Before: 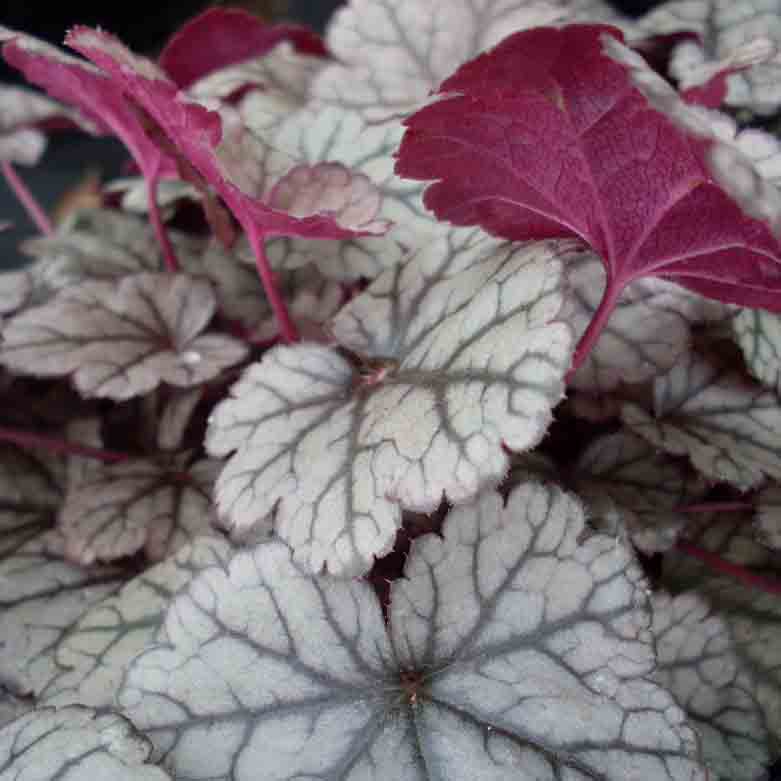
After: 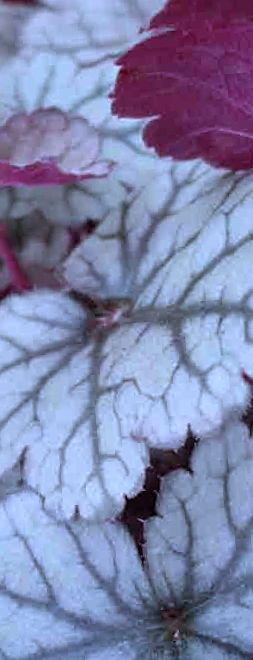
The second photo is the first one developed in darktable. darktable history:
crop: left 33.36%, right 33.36%
sharpen: amount 0.2
white balance: red 0.871, blue 1.249
rotate and perspective: rotation -5°, crop left 0.05, crop right 0.952, crop top 0.11, crop bottom 0.89
